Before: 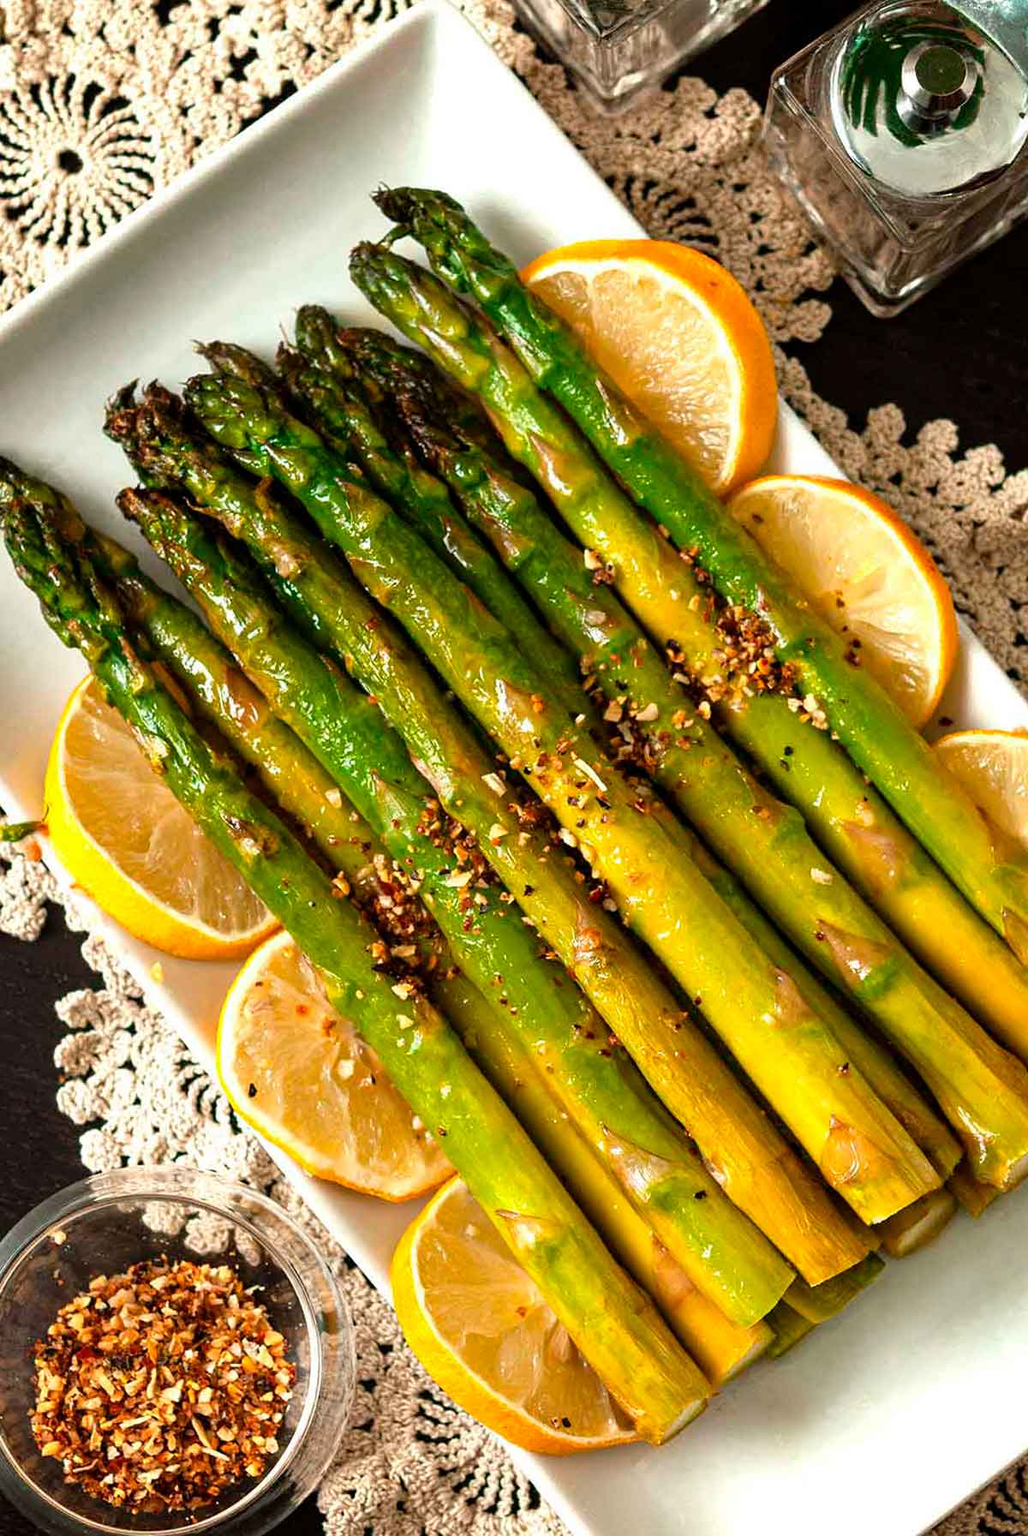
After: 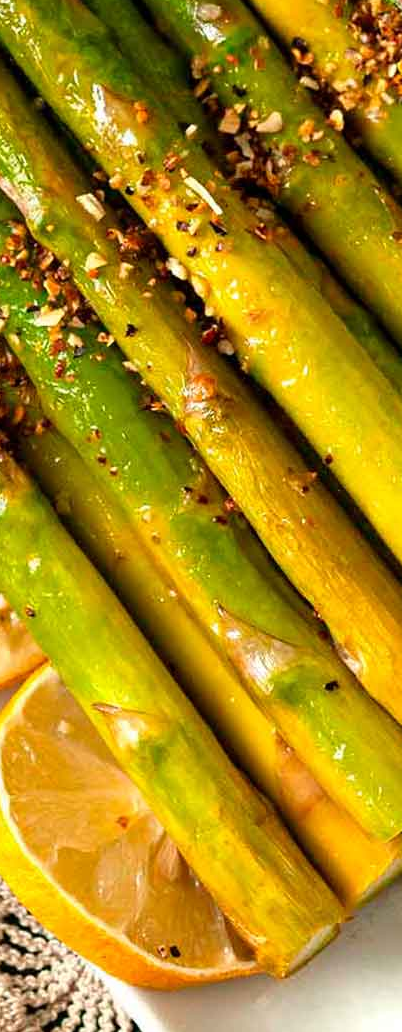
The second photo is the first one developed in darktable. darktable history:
crop: left 40.57%, top 39.586%, right 25.92%, bottom 2.835%
